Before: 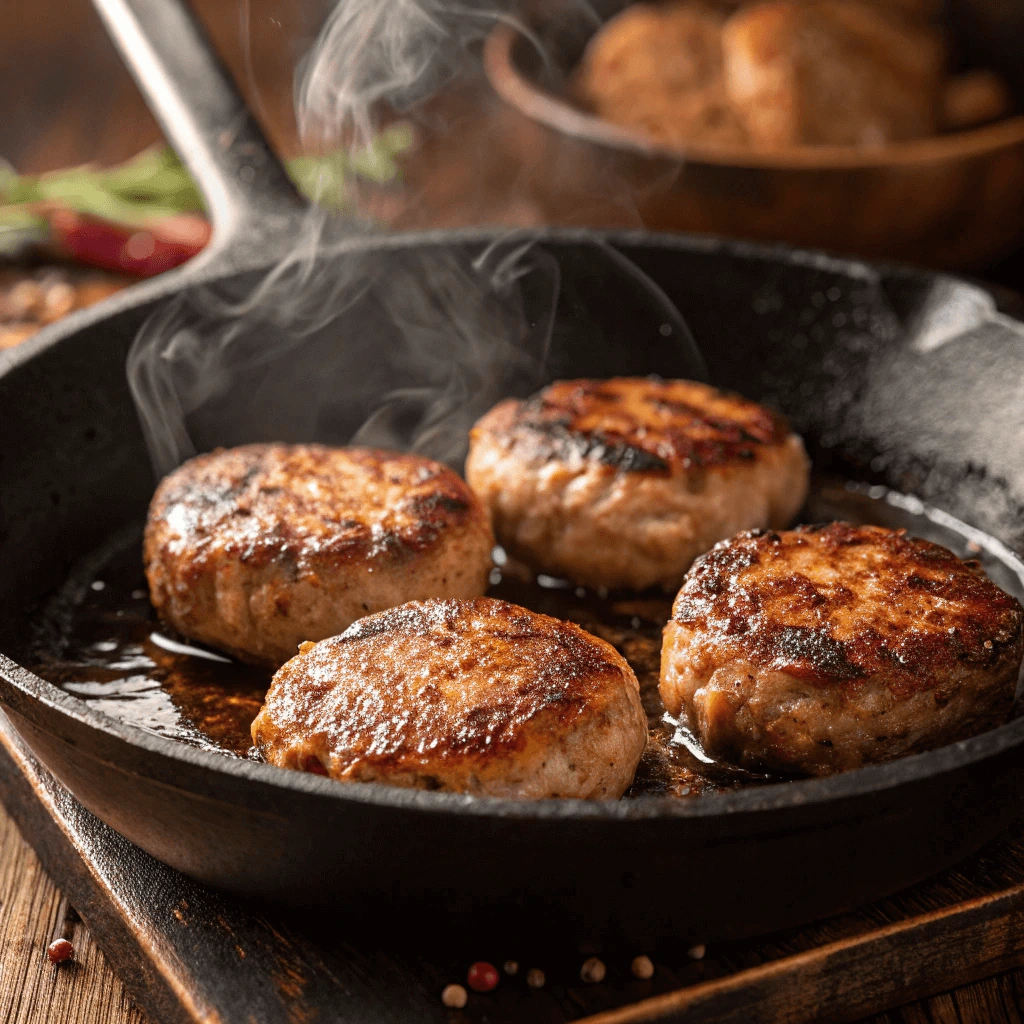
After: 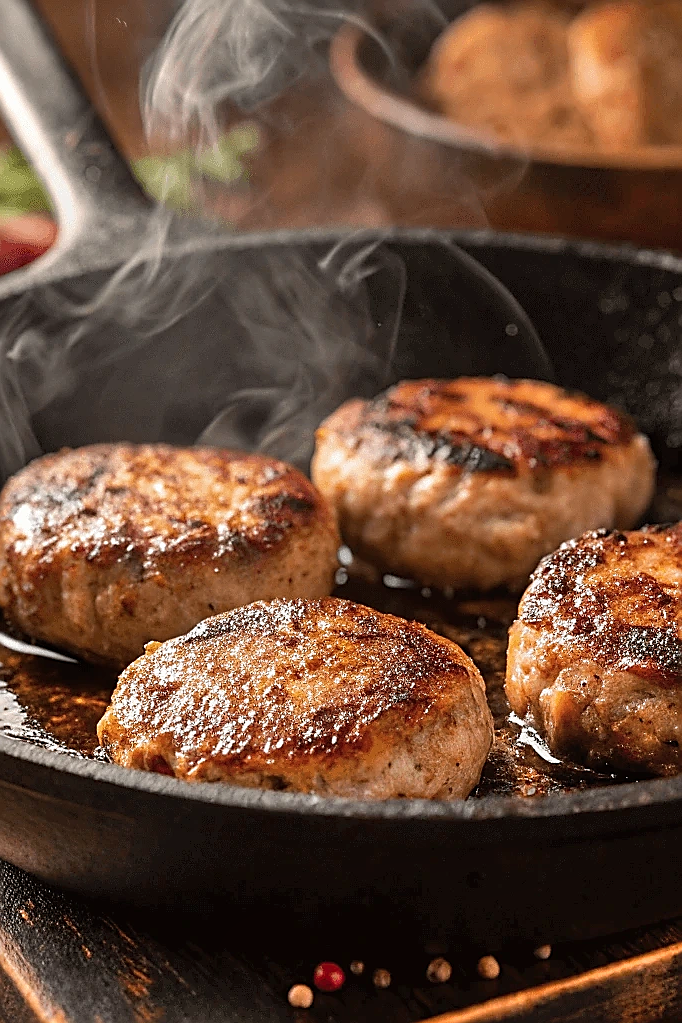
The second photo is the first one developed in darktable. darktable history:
sharpen: radius 1.4, amount 1.25, threshold 0.7
crop and rotate: left 15.055%, right 18.278%
shadows and highlights: soften with gaussian
